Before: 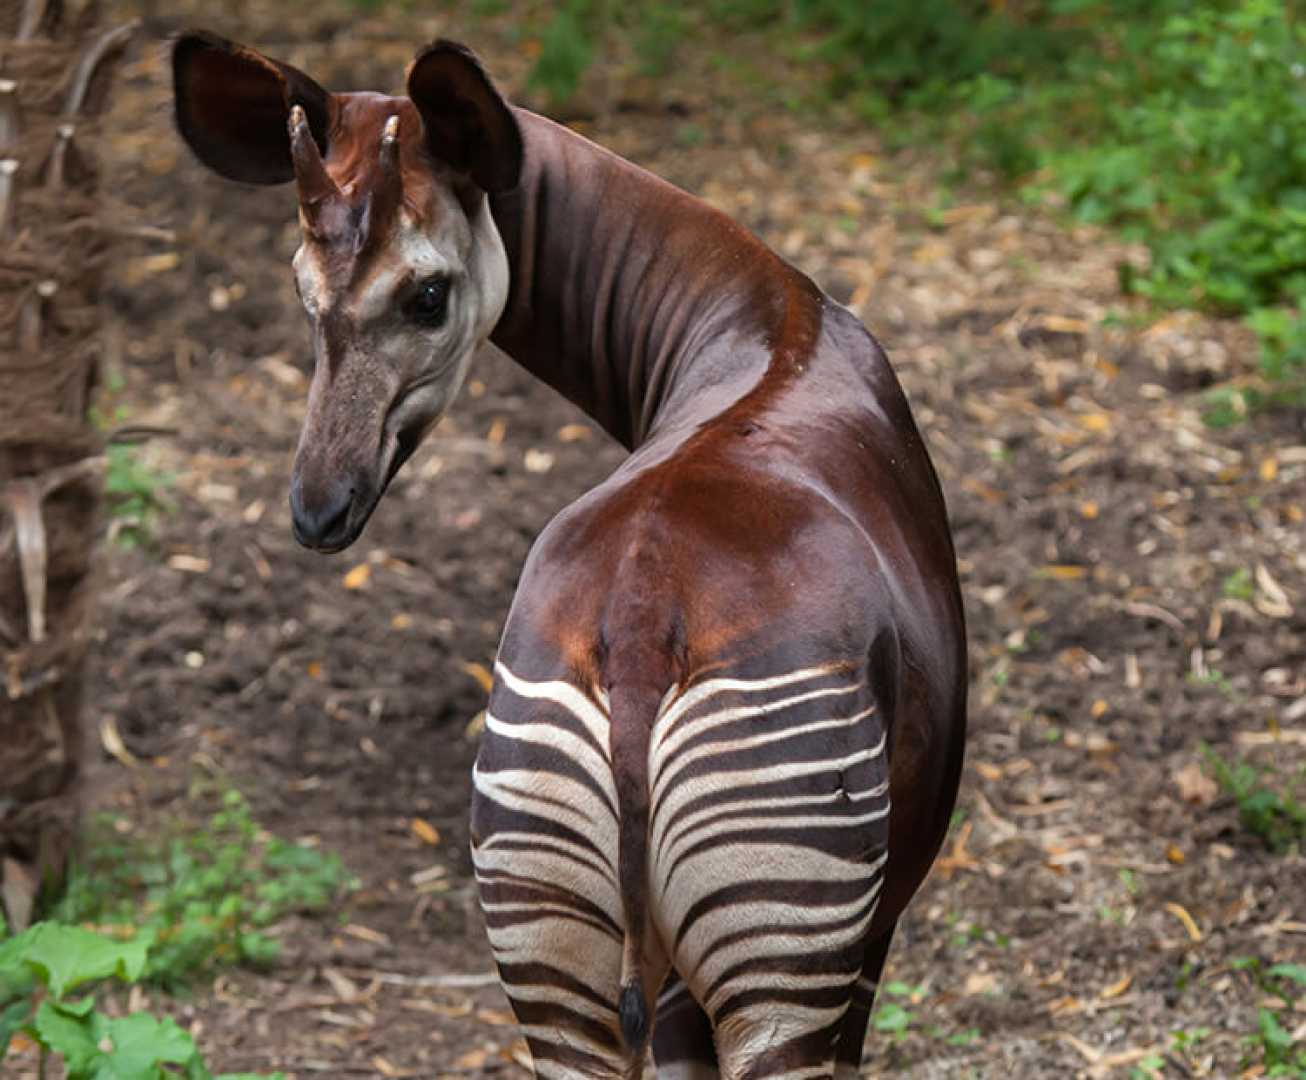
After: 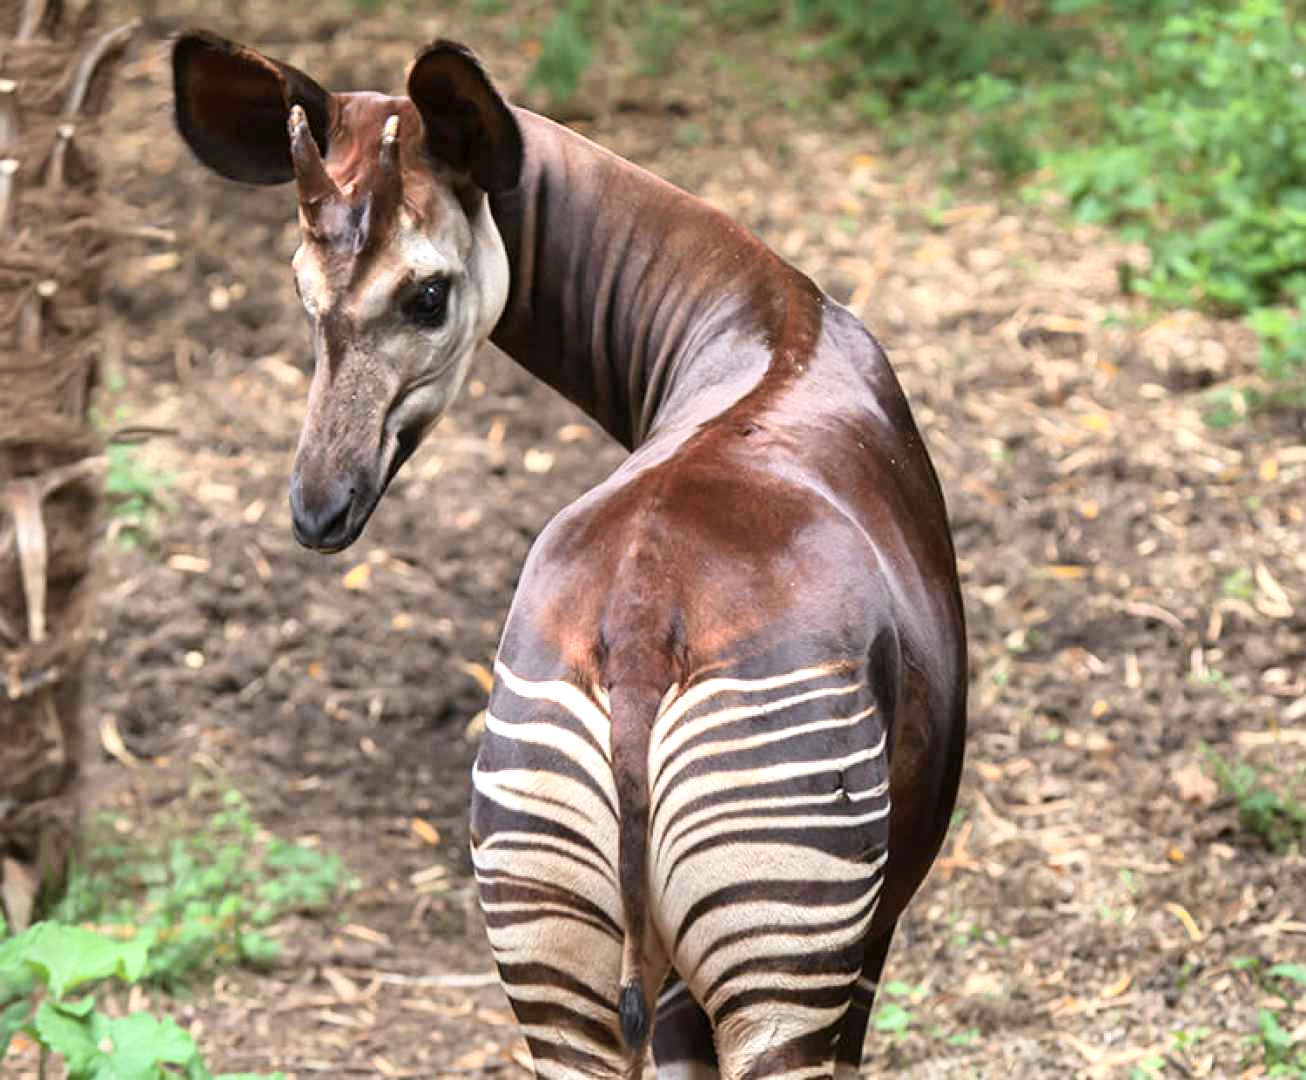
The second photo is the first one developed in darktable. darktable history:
tone curve: curves: ch0 [(0, 0) (0.739, 0.837) (1, 1)]; ch1 [(0, 0) (0.226, 0.261) (0.383, 0.397) (0.462, 0.473) (0.498, 0.502) (0.521, 0.52) (0.578, 0.57) (1, 1)]; ch2 [(0, 0) (0.438, 0.456) (0.5, 0.5) (0.547, 0.557) (0.597, 0.58) (0.629, 0.603) (1, 1)], color space Lab, independent channels, preserve colors none
exposure: exposure 0.725 EV, compensate highlight preservation false
